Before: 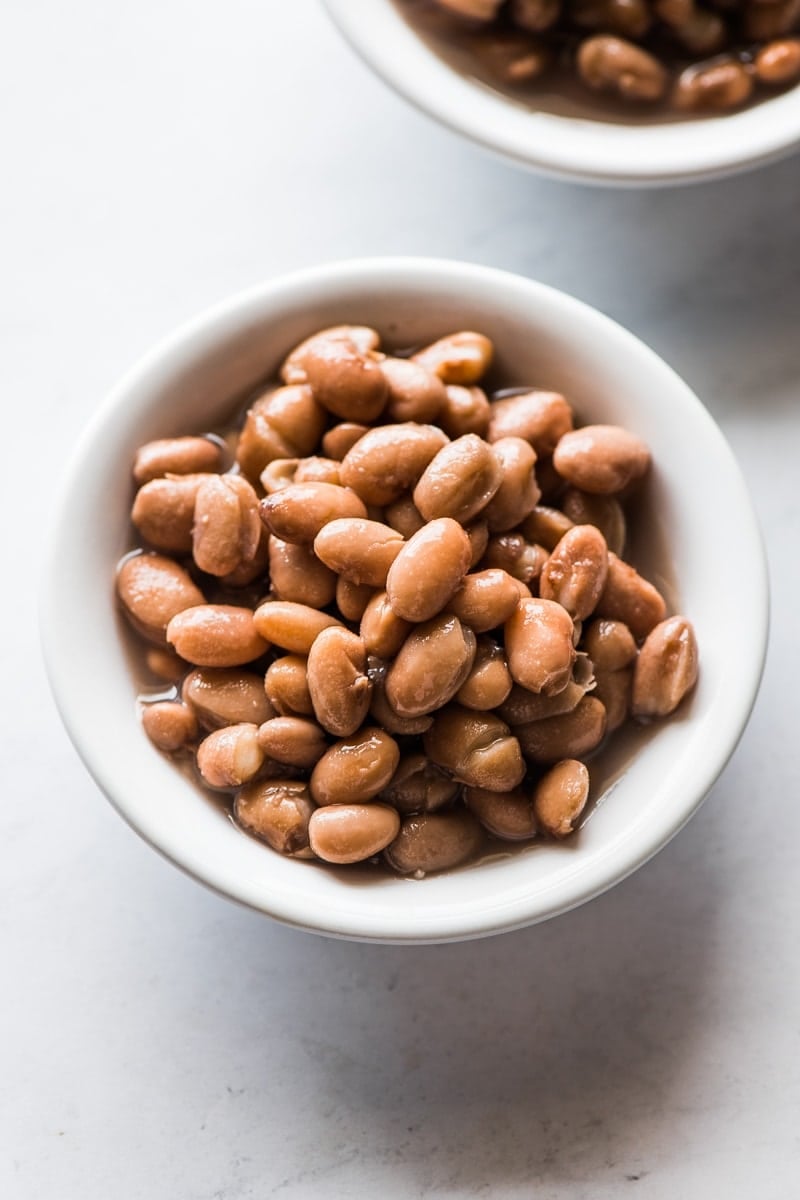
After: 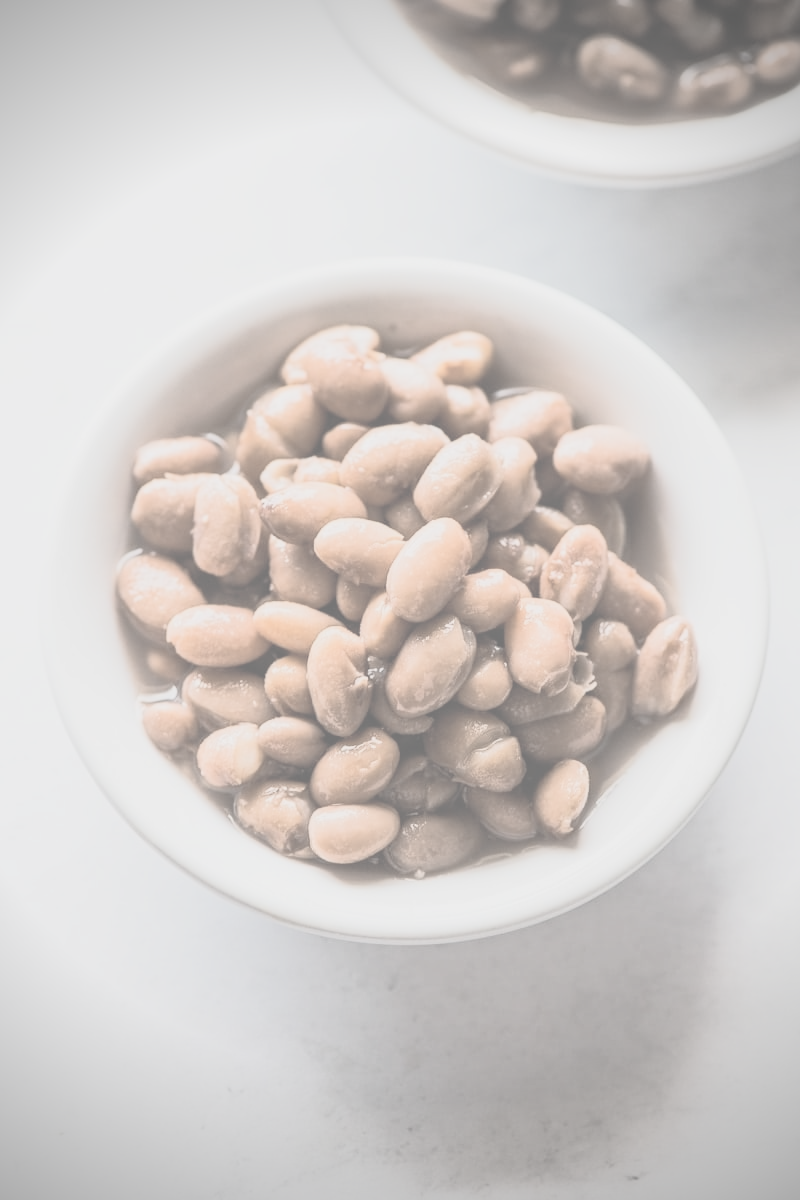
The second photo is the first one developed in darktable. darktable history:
exposure: compensate highlight preservation false
contrast brightness saturation: contrast -0.33, brightness 0.767, saturation -0.767
vignetting: brightness -0.618, saturation -0.679
tone equalizer: -8 EV 0.003 EV, -7 EV -0.026 EV, -6 EV 0.013 EV, -5 EV 0.029 EV, -4 EV 0.291 EV, -3 EV 0.667 EV, -2 EV 0.589 EV, -1 EV 0.198 EV, +0 EV 0.05 EV, edges refinement/feathering 500, mask exposure compensation -1.57 EV, preserve details no
